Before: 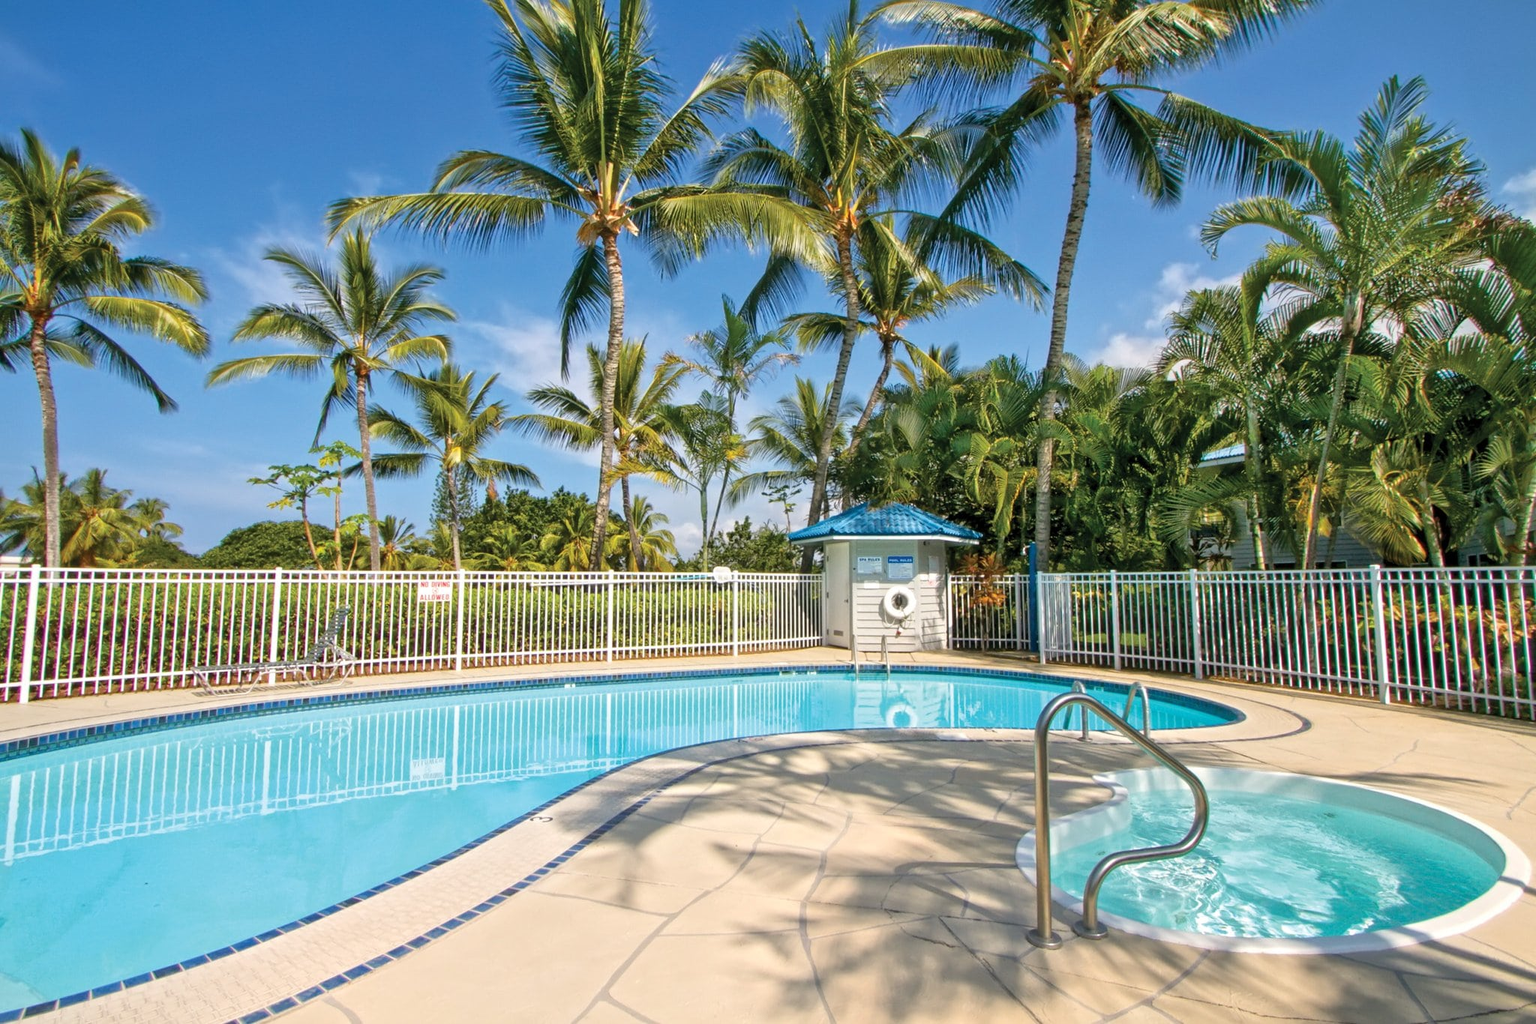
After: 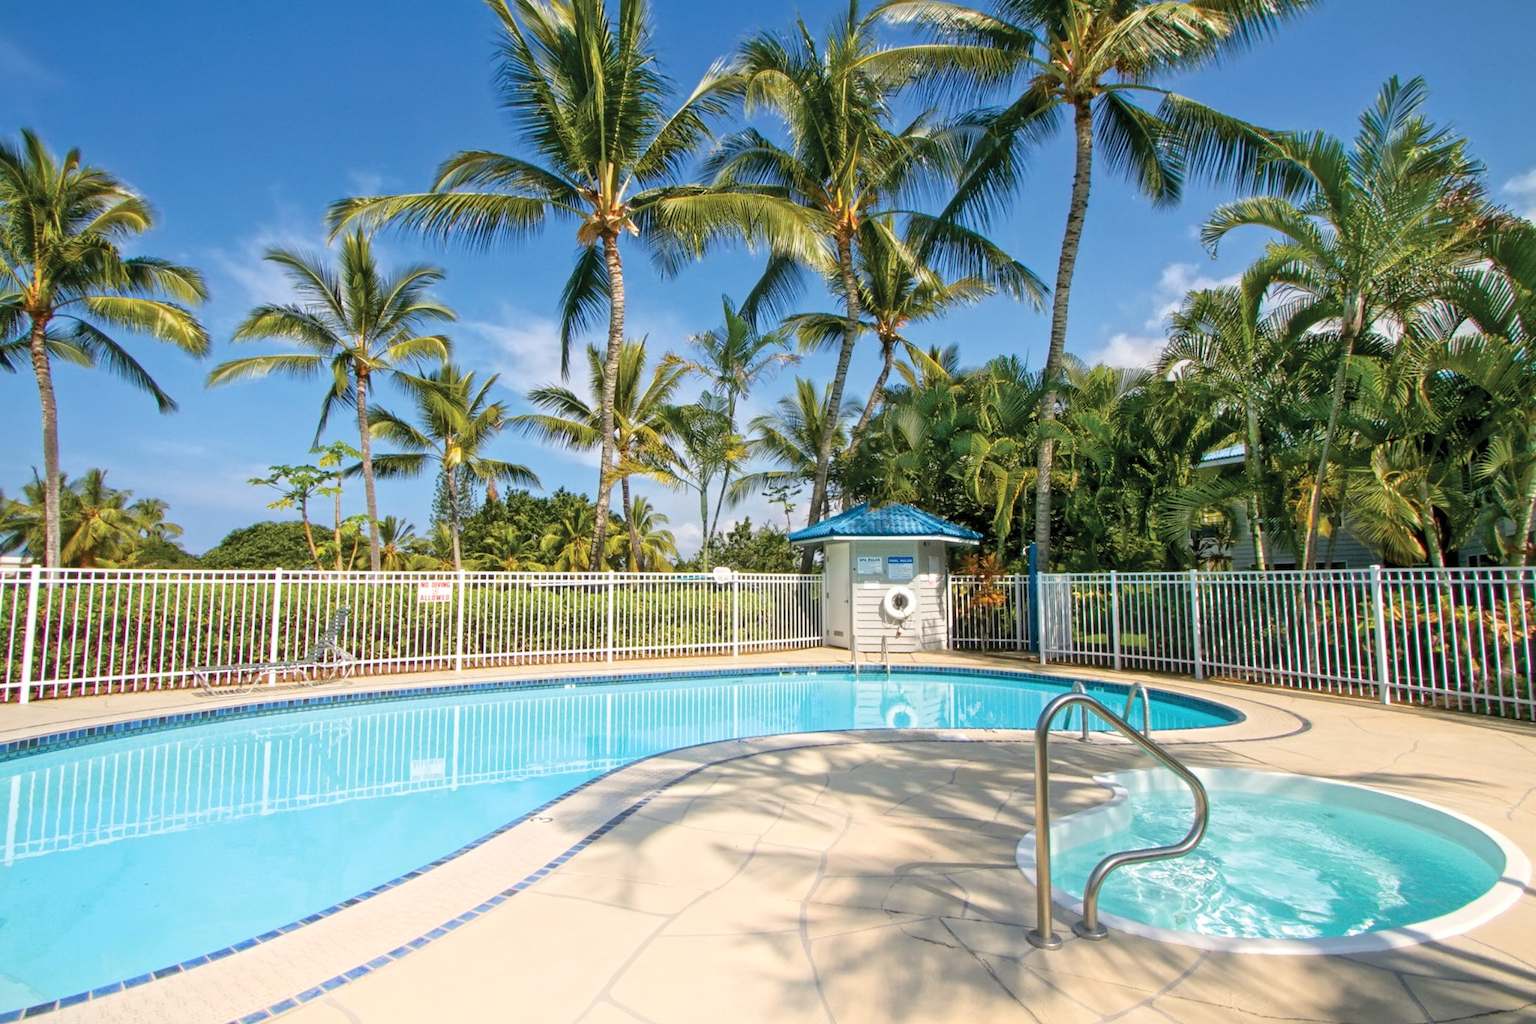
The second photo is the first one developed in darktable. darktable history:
shadows and highlights: shadows -25.54, highlights 49.83, soften with gaussian
